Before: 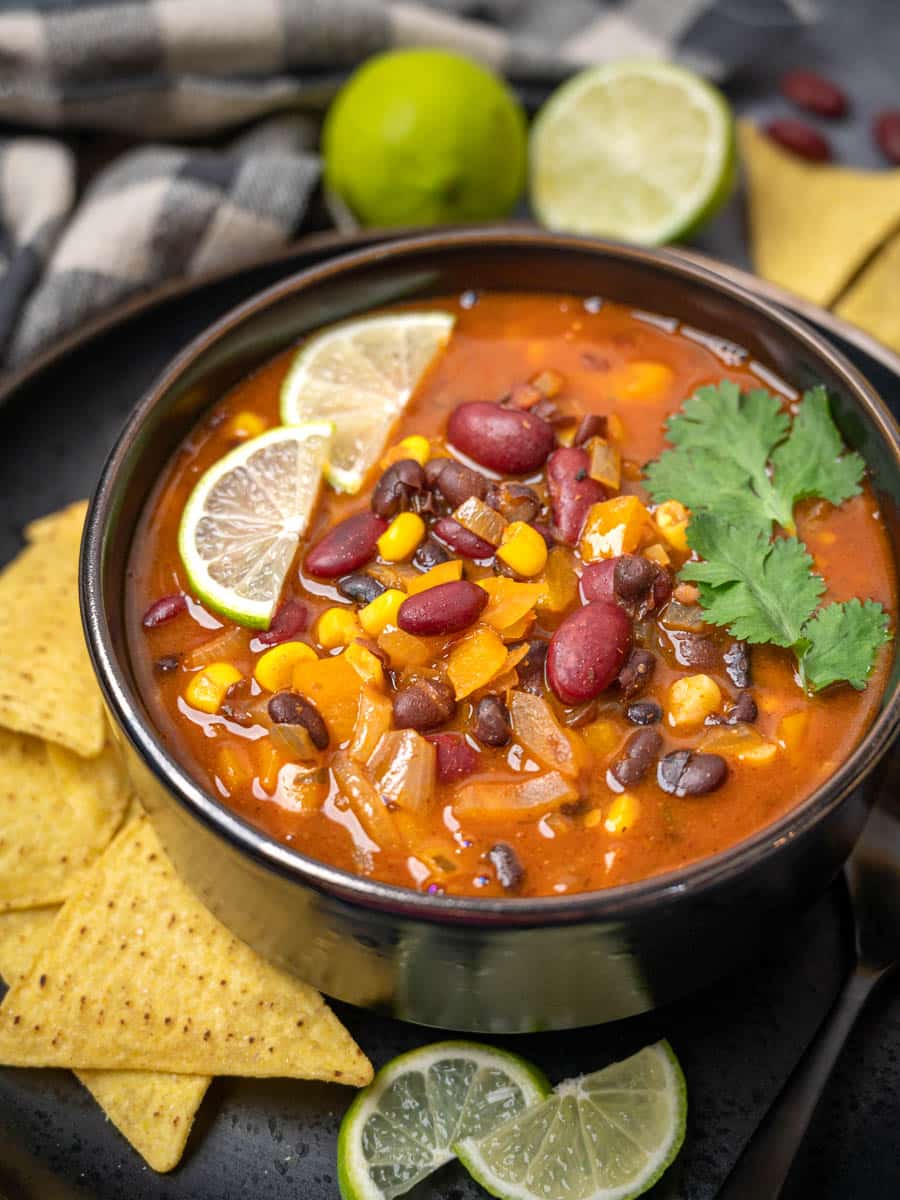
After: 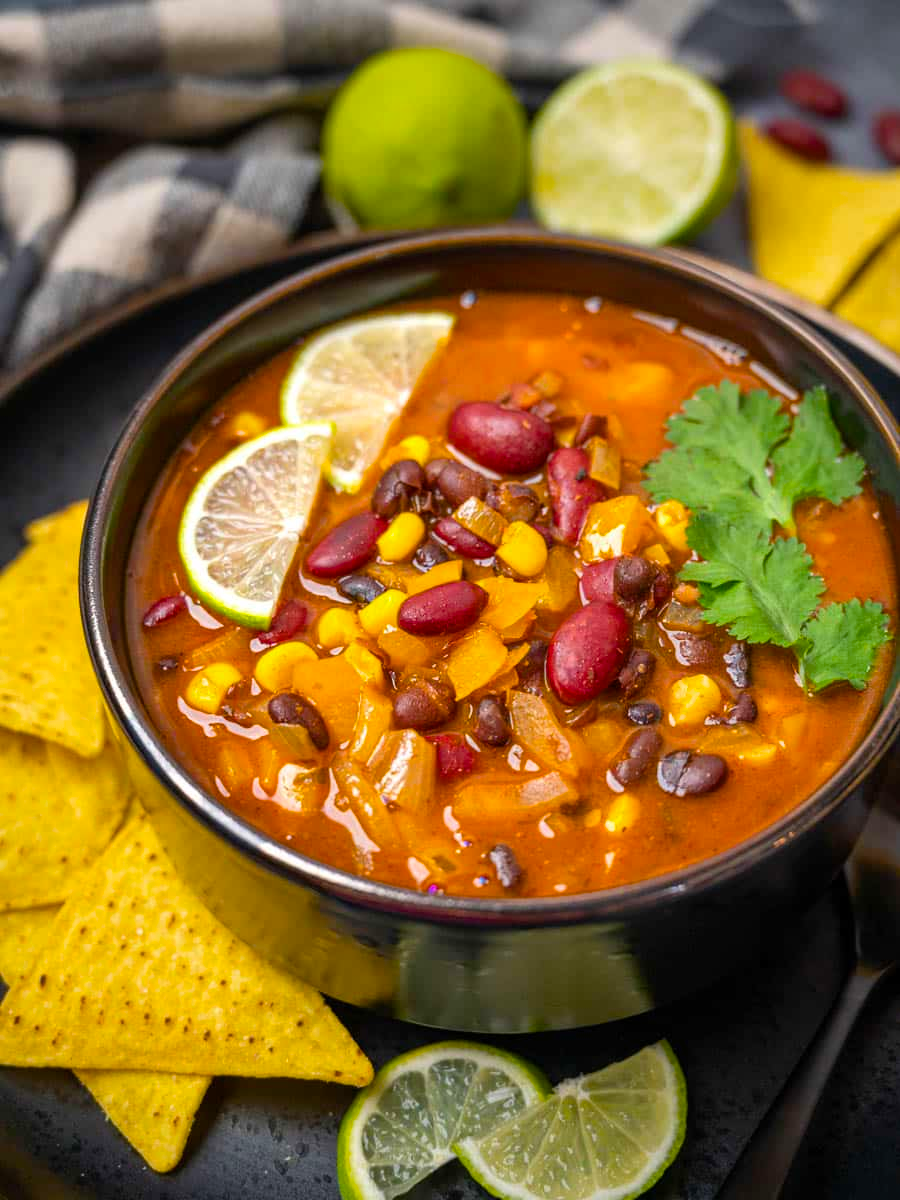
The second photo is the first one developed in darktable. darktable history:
contrast equalizer: octaves 7, y [[0.5 ×6], [0.5 ×6], [0.5, 0.5, 0.501, 0.545, 0.707, 0.863], [0 ×6], [0 ×6]]
color balance rgb: perceptual saturation grading › global saturation 29.817%, global vibrance 20%
